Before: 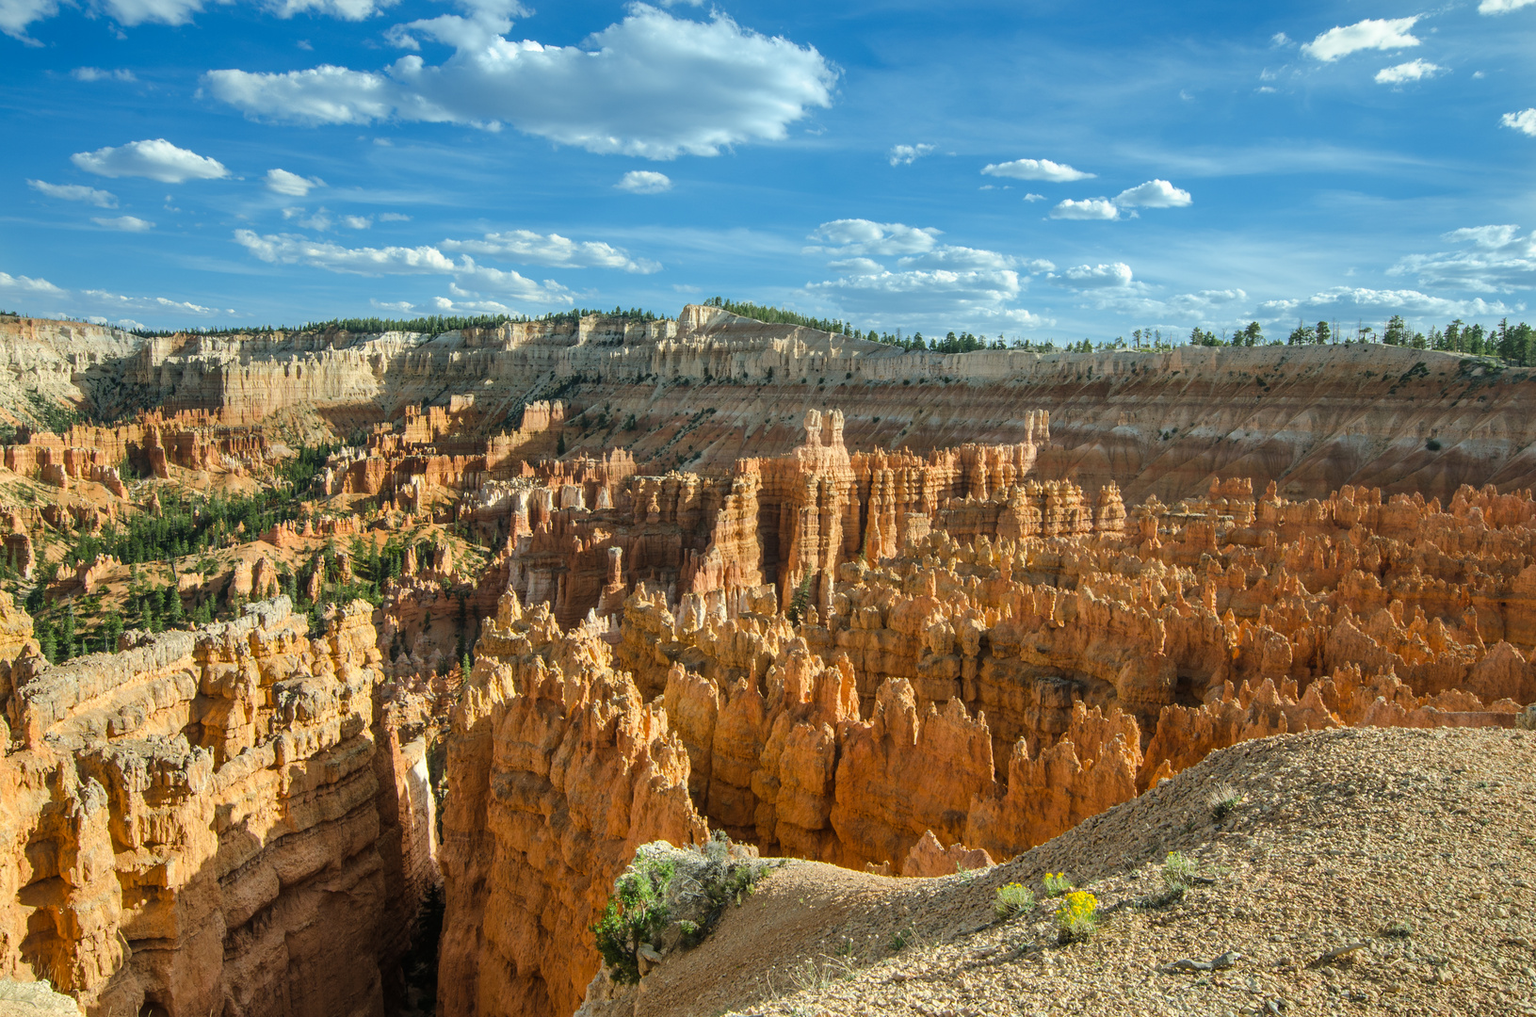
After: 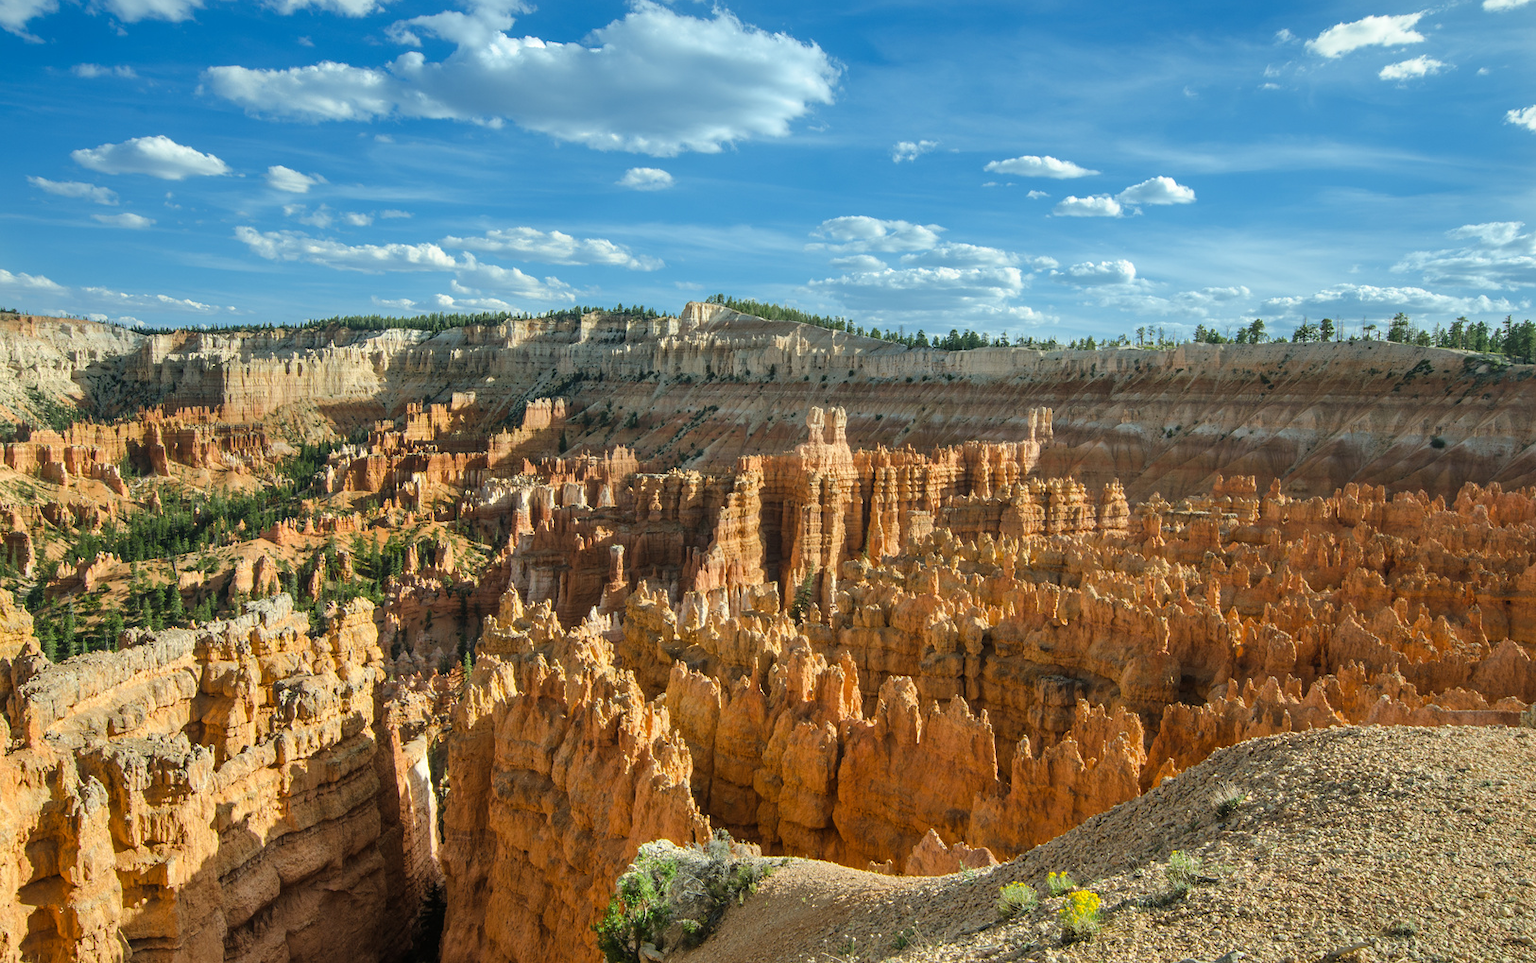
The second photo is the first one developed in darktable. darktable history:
crop: top 0.462%, right 0.262%, bottom 5.016%
sharpen: radius 5.346, amount 0.313, threshold 26.802
